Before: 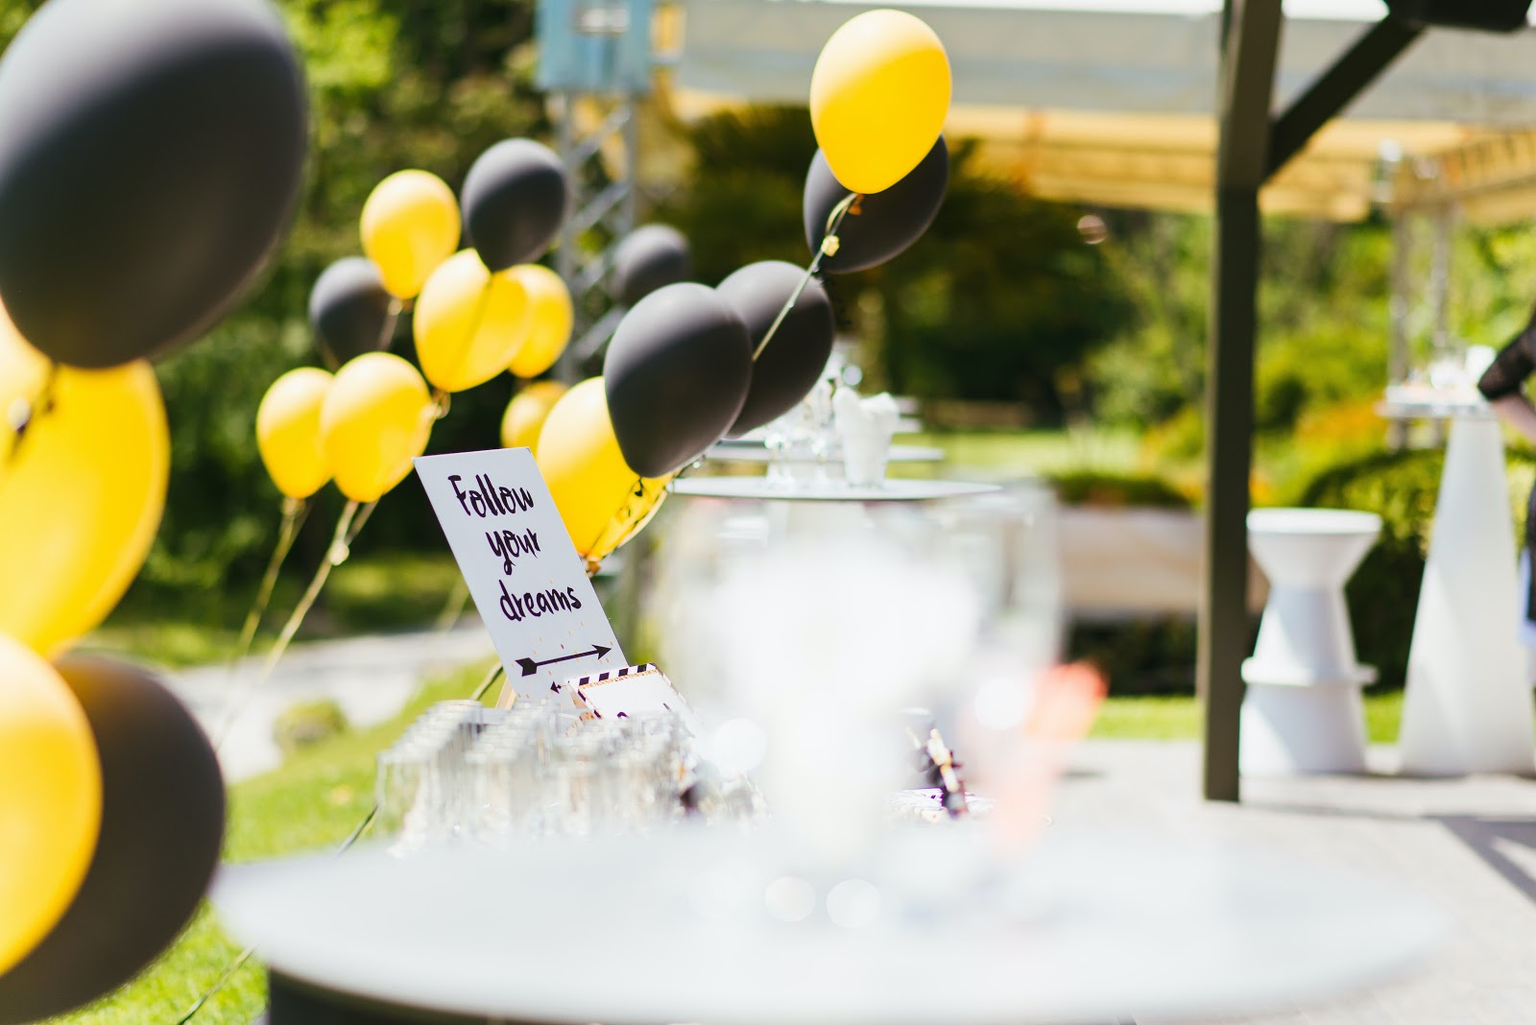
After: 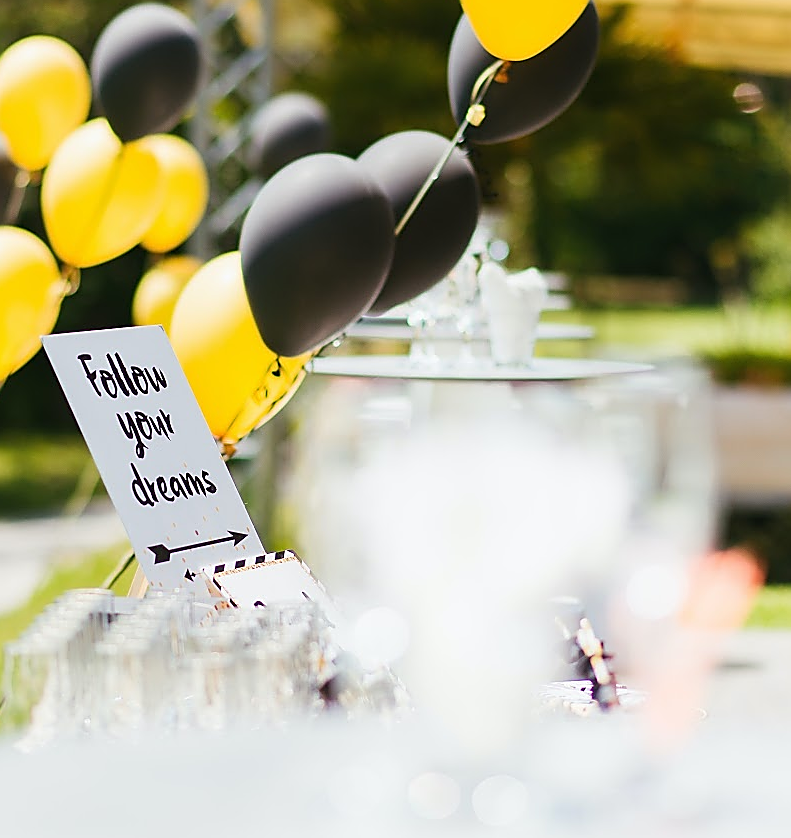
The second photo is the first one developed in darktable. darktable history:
white balance: emerald 1
crop and rotate: angle 0.02°, left 24.353%, top 13.219%, right 26.156%, bottom 8.224%
sharpen: radius 1.4, amount 1.25, threshold 0.7
